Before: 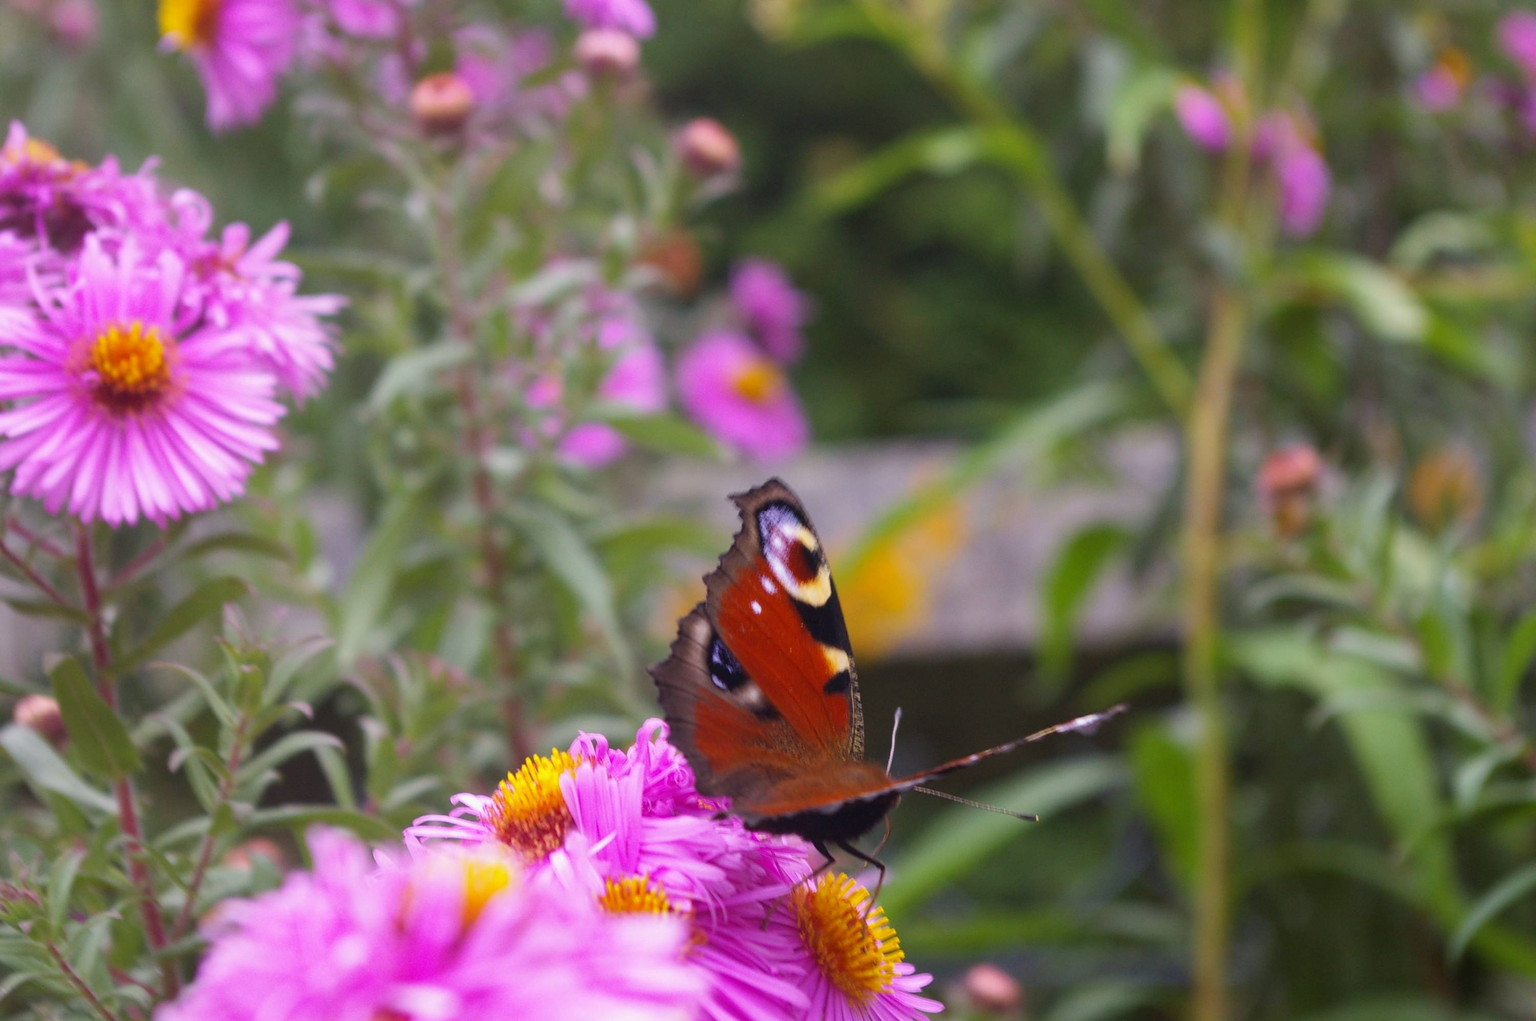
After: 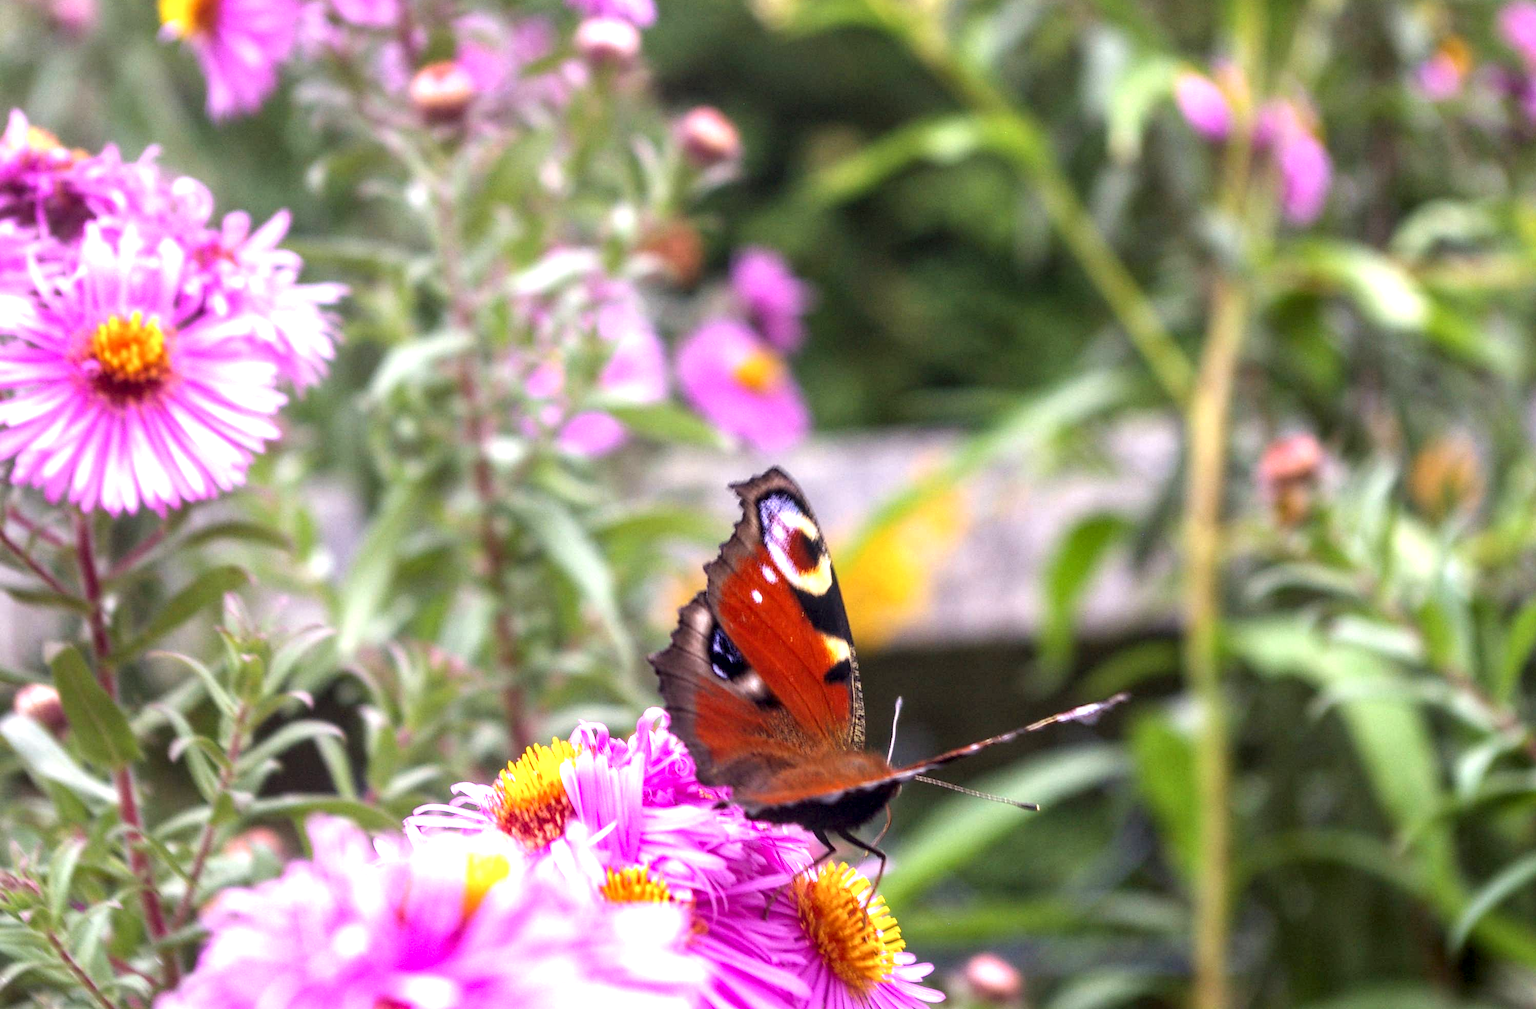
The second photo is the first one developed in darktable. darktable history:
exposure: exposure 0.94 EV, compensate exposure bias true, compensate highlight preservation false
crop: top 1.168%, right 0.061%
local contrast: detail 160%
